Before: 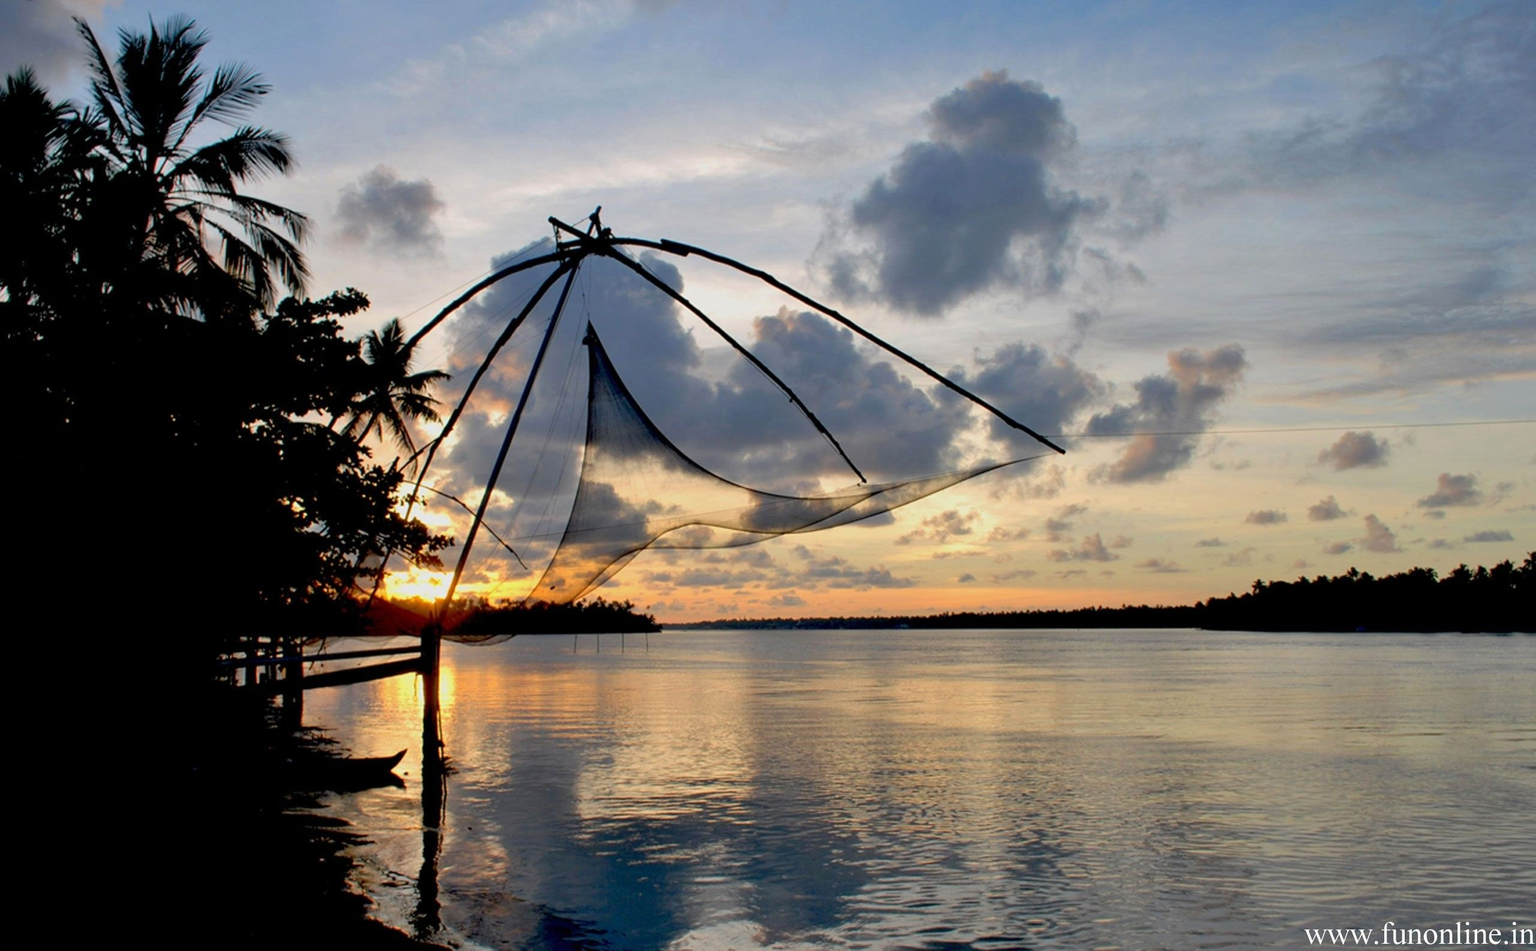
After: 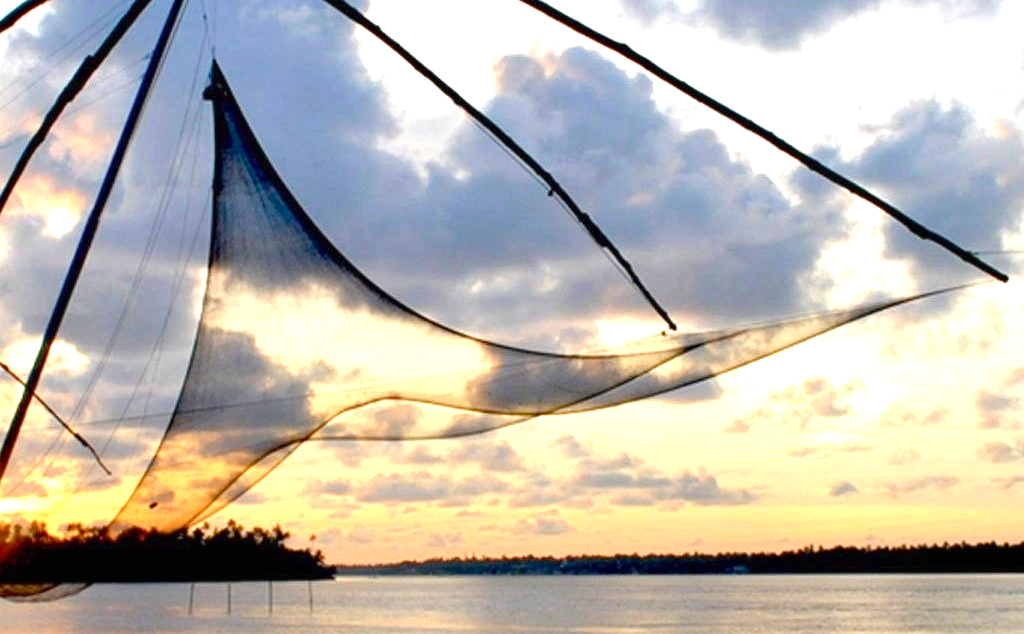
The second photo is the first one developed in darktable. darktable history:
crop: left 30%, top 30%, right 30%, bottom 30%
graduated density: rotation -180°, offset 27.42
color balance rgb: perceptual saturation grading › global saturation 20%, perceptual saturation grading › highlights -25%, perceptual saturation grading › shadows 25%
exposure: black level correction 0, exposure 1.45 EV, compensate exposure bias true, compensate highlight preservation false
